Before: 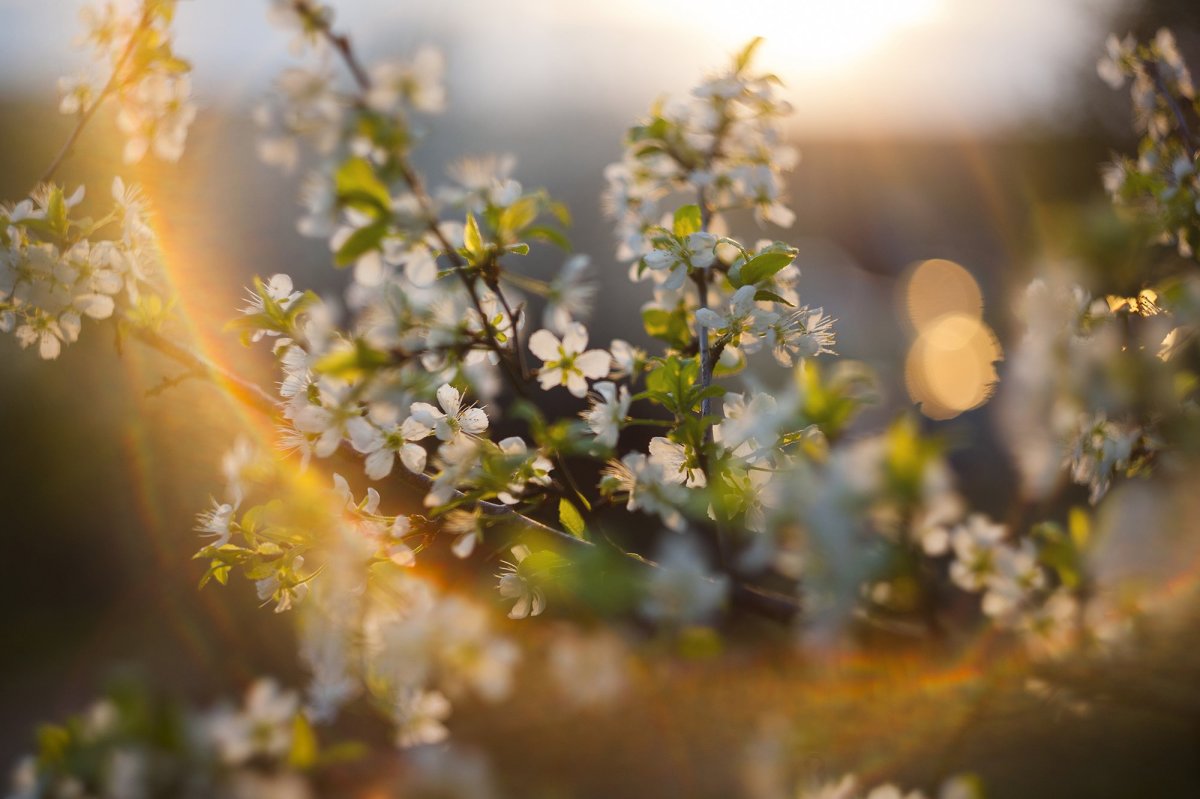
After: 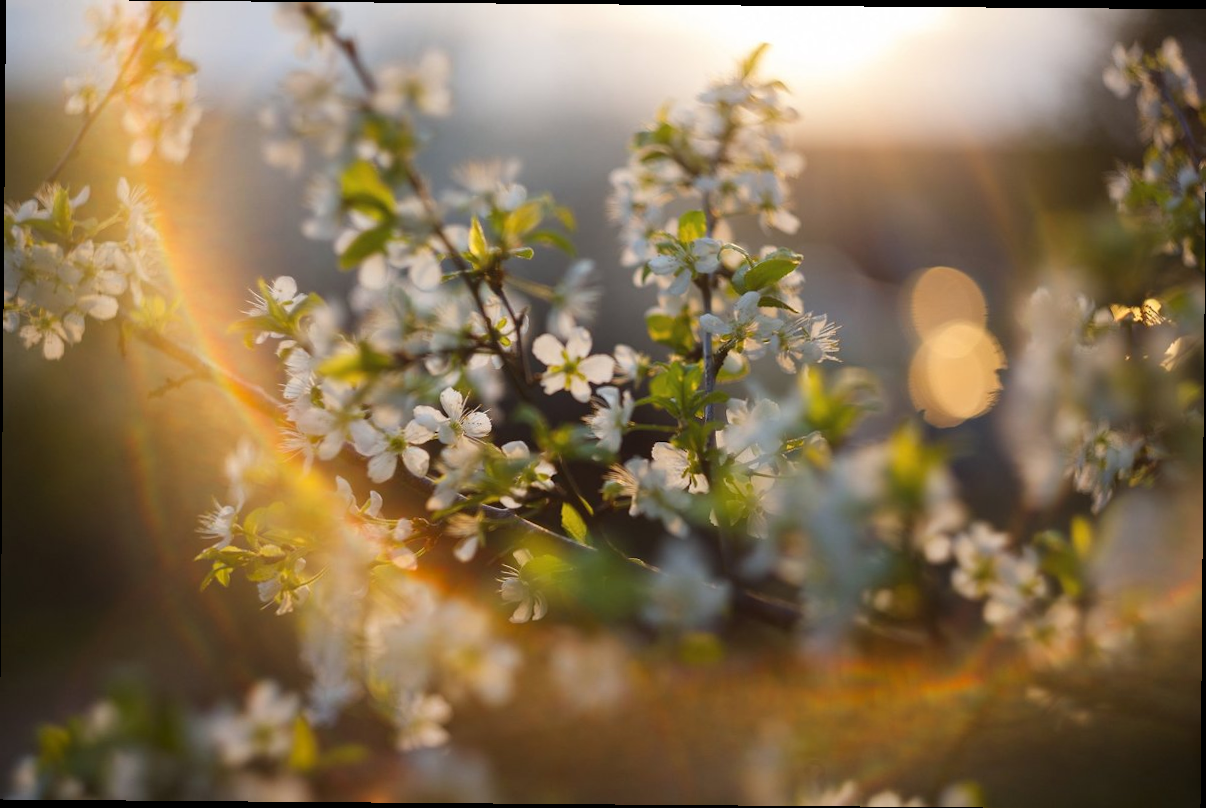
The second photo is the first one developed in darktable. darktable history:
crop and rotate: angle -0.468°
